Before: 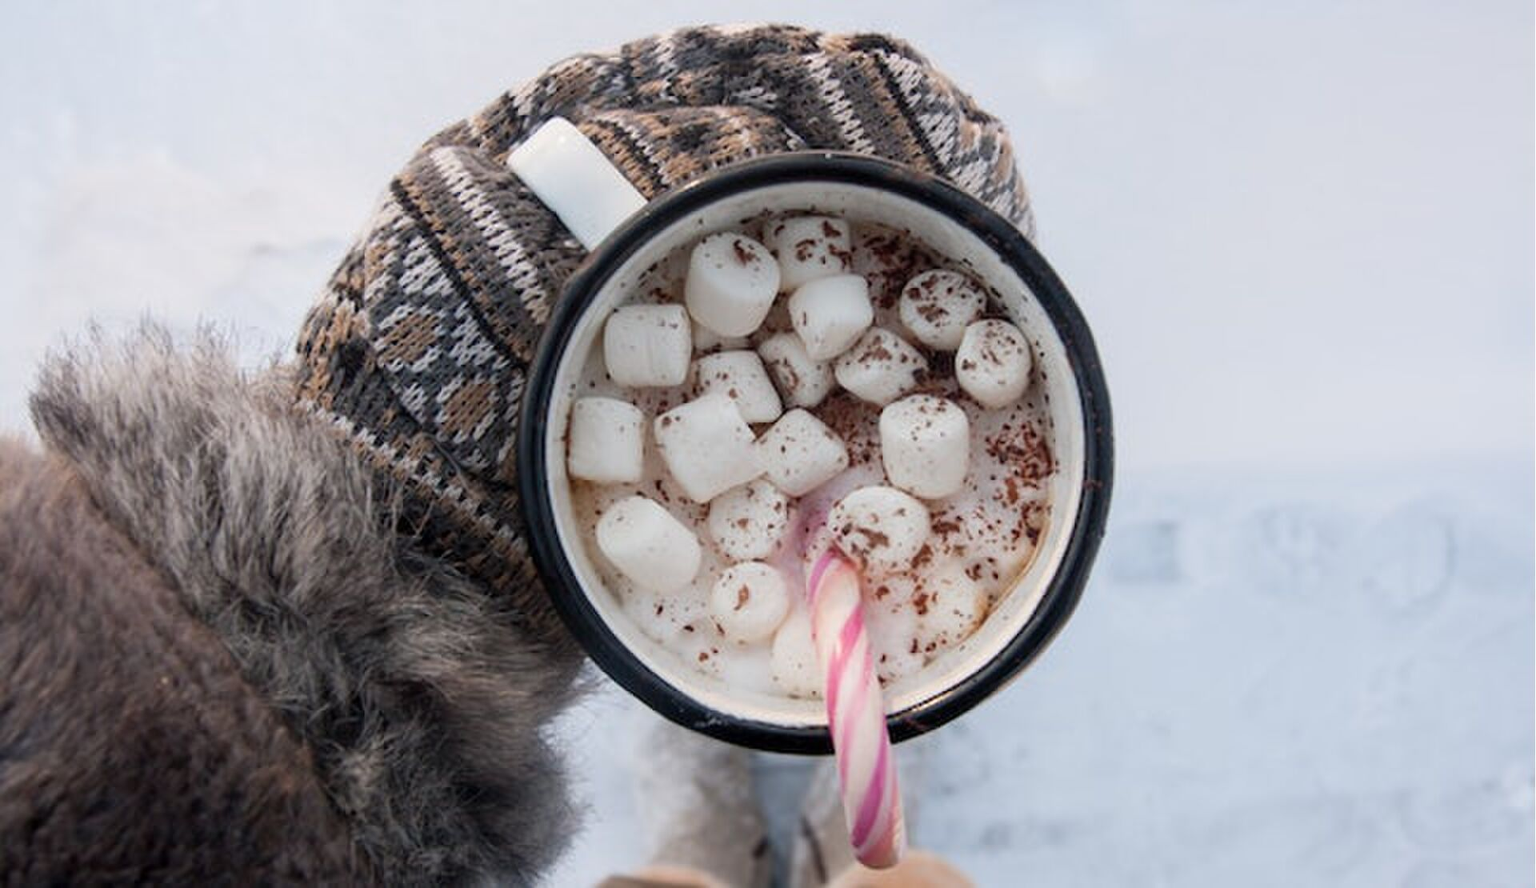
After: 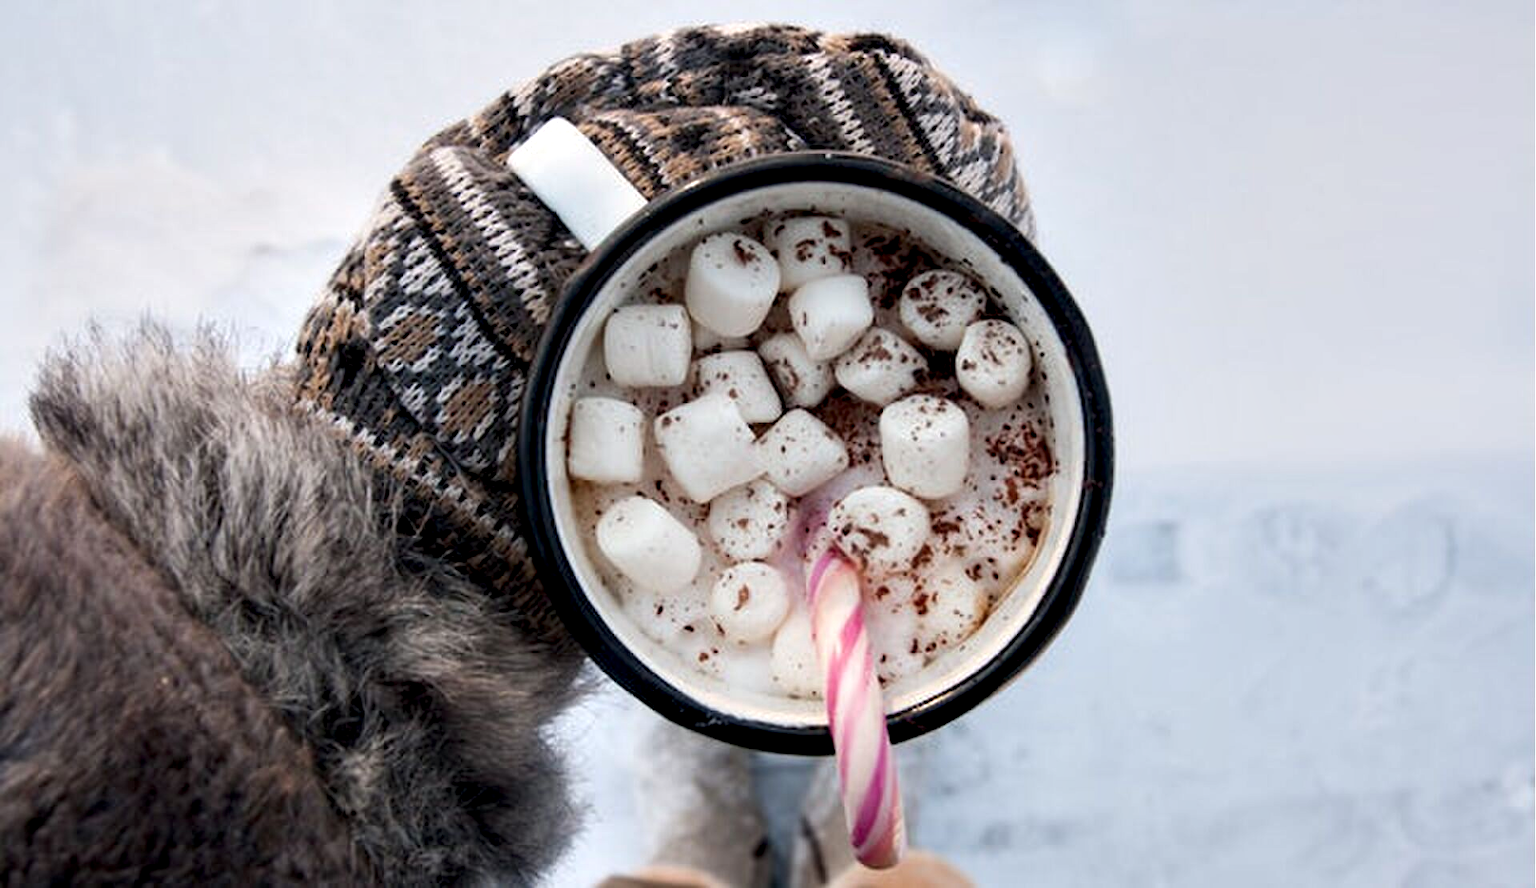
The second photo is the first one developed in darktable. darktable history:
contrast equalizer: octaves 7, y [[0.6 ×6], [0.55 ×6], [0 ×6], [0 ×6], [0 ×6]], mix 0.742
